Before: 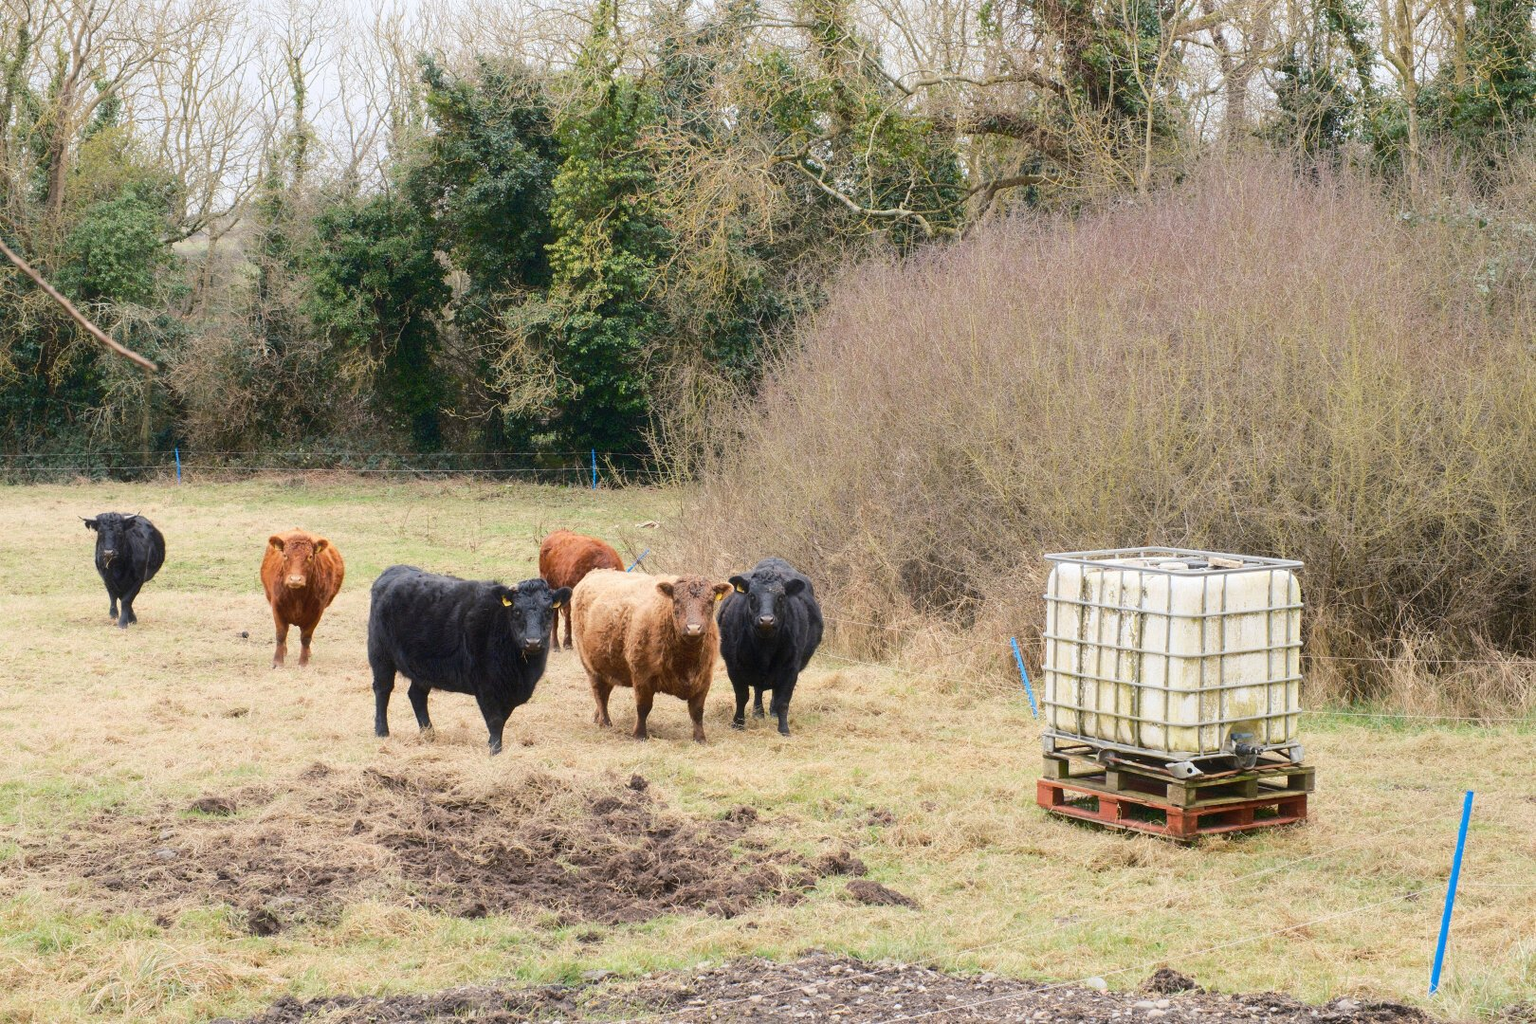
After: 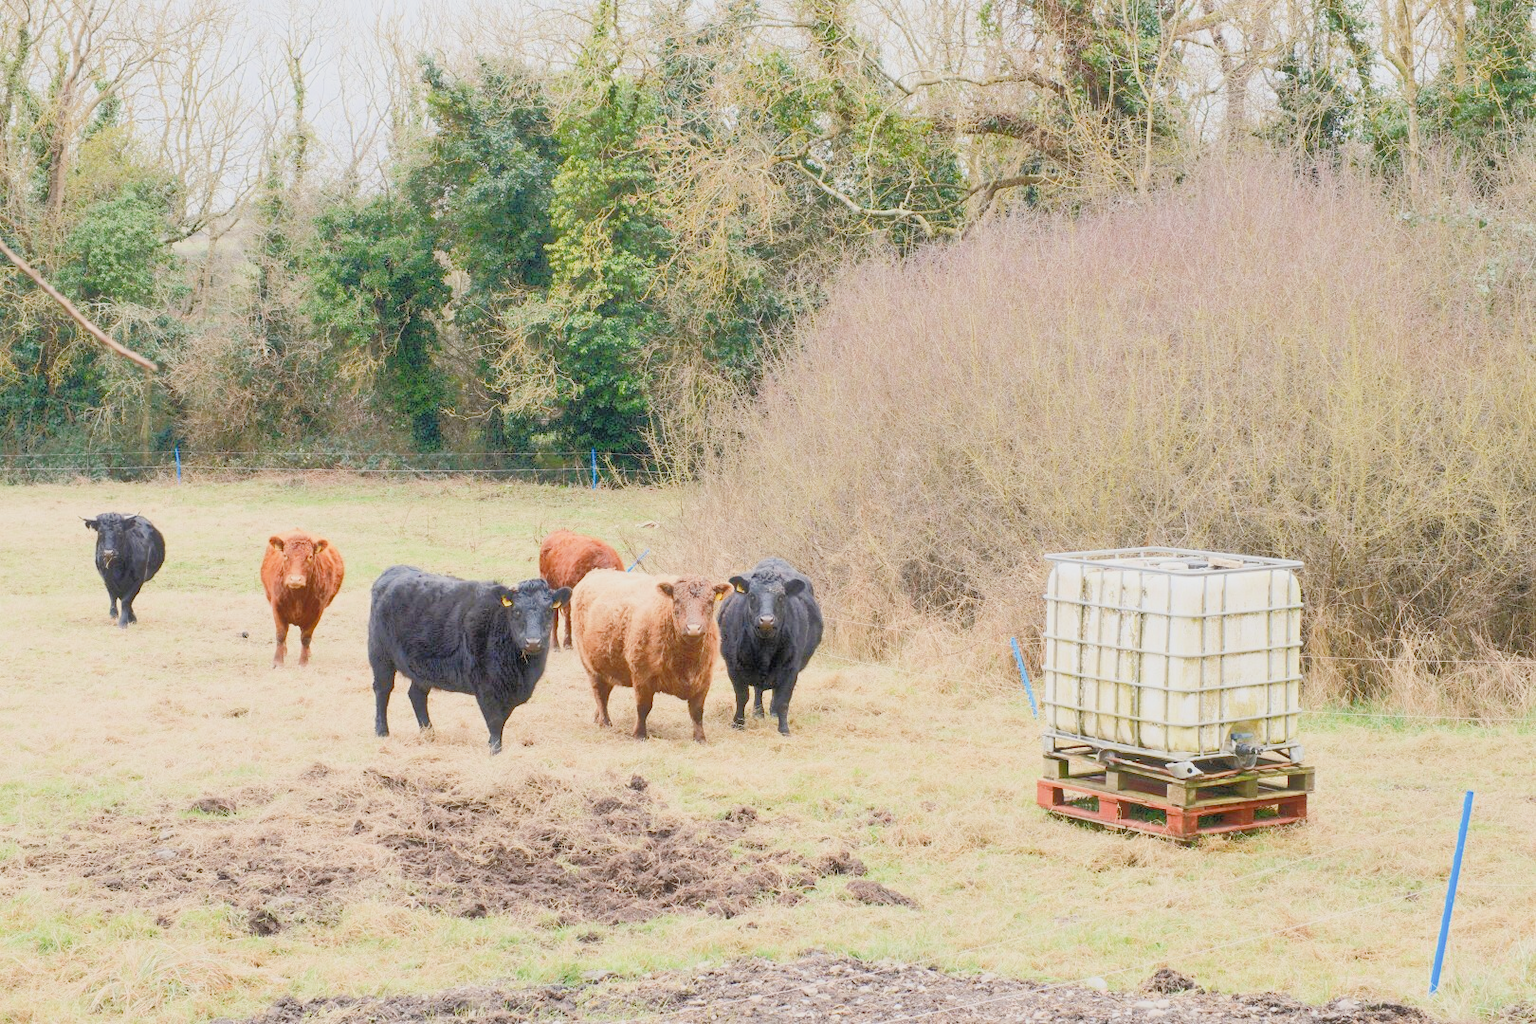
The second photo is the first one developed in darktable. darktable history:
filmic rgb: black relative exposure -6.99 EV, white relative exposure 5.68 EV, hardness 2.86
tone equalizer: -7 EV 0.16 EV, -6 EV 0.63 EV, -5 EV 1.11 EV, -4 EV 1.35 EV, -3 EV 1.18 EV, -2 EV 0.6 EV, -1 EV 0.146 EV
exposure: black level correction 0, exposure 1.099 EV, compensate highlight preservation false
